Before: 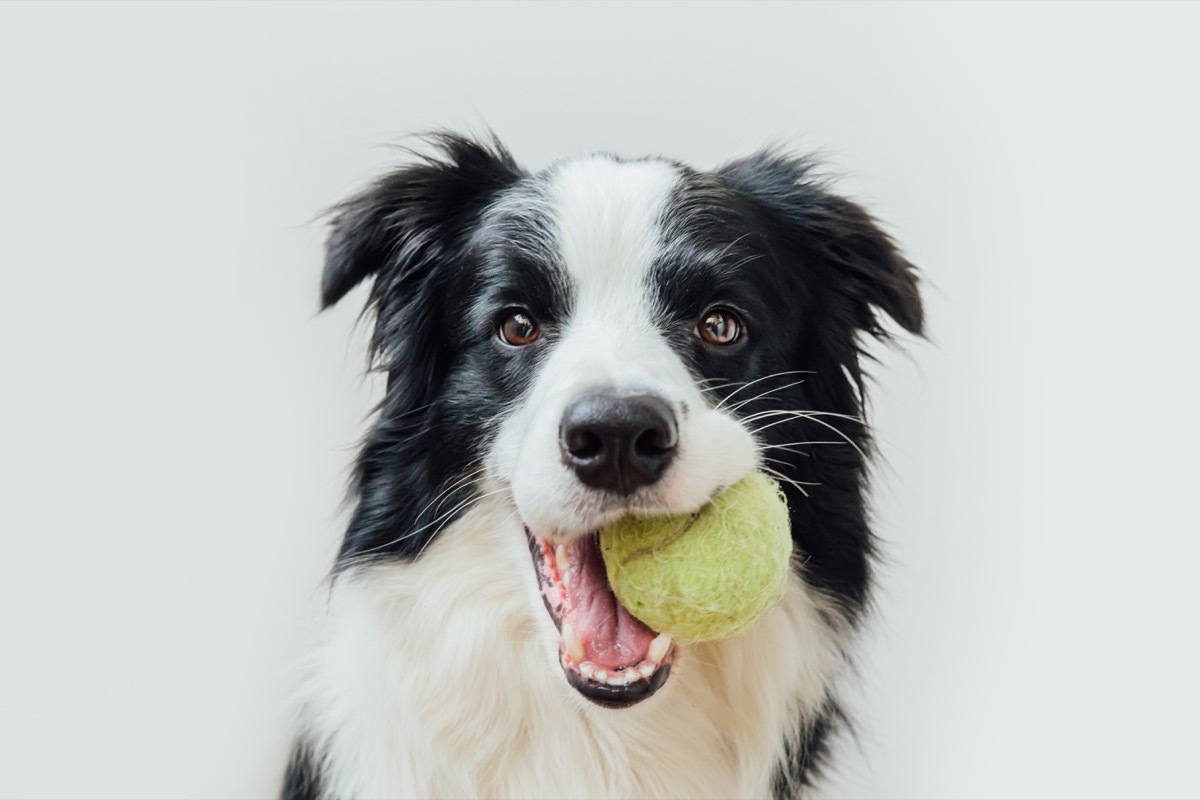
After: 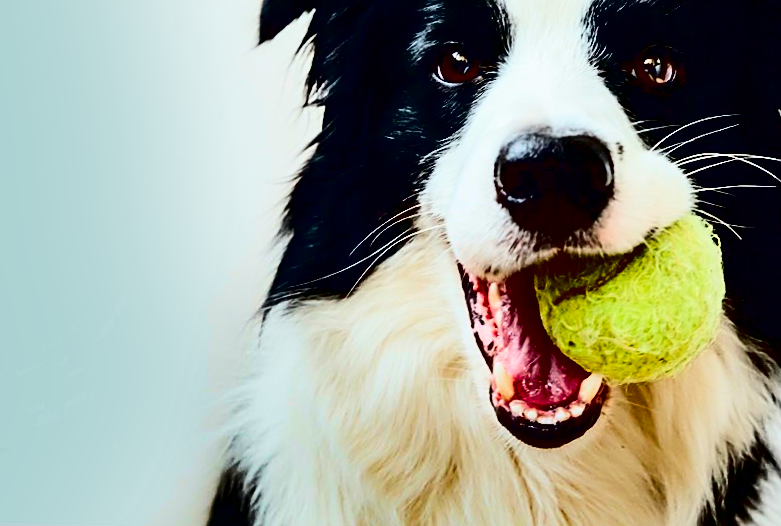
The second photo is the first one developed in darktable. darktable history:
shadows and highlights: shadows 20.77, highlights -82.68, highlights color adjustment 73.45%, soften with gaussian
crop and rotate: angle -1.22°, left 3.926%, top 32.168%, right 28.897%
sharpen: on, module defaults
contrast brightness saturation: contrast 0.763, brightness -0.991, saturation 0.986
